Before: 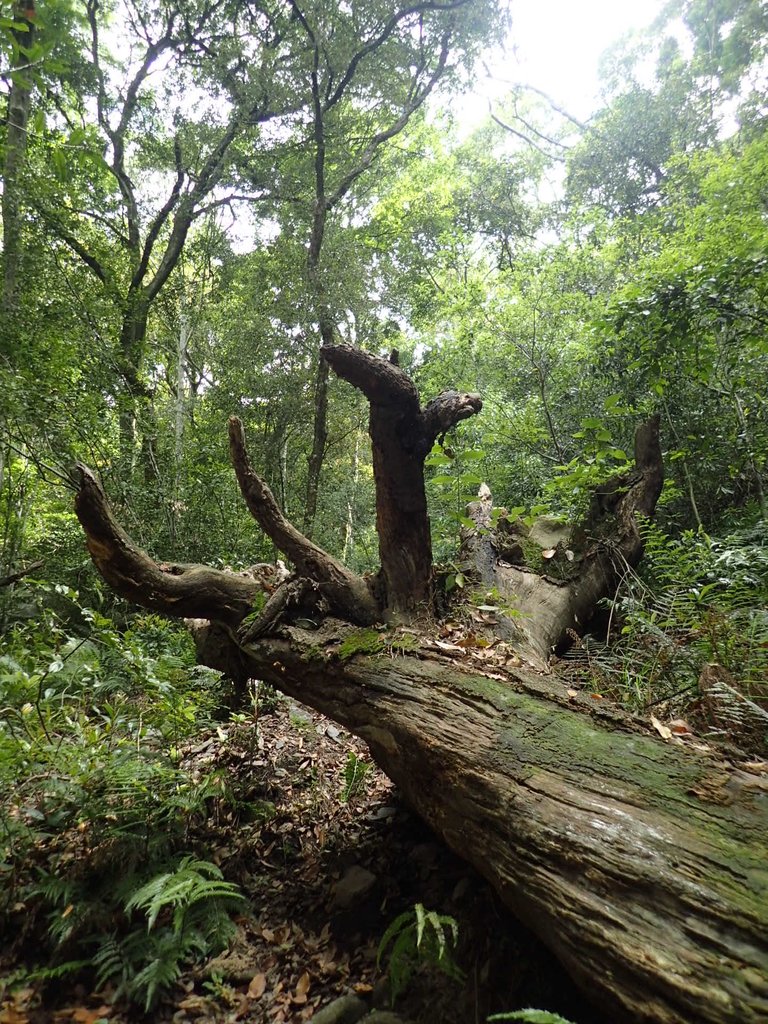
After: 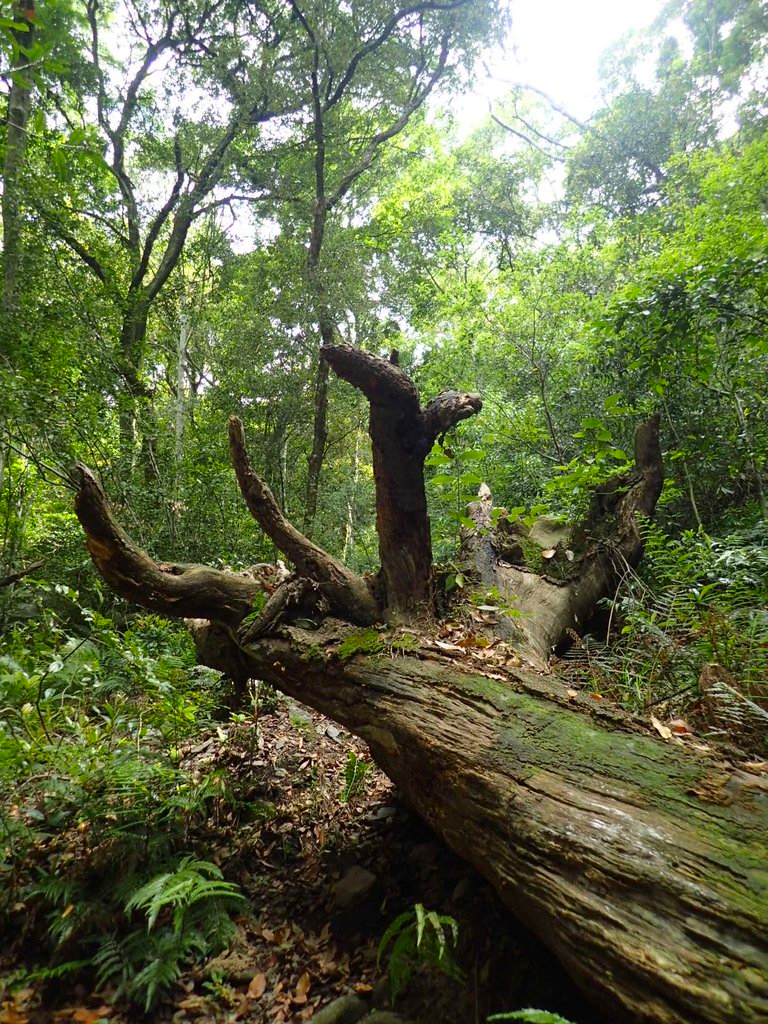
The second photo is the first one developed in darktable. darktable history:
color correction: highlights b* 0.067, saturation 1.32
